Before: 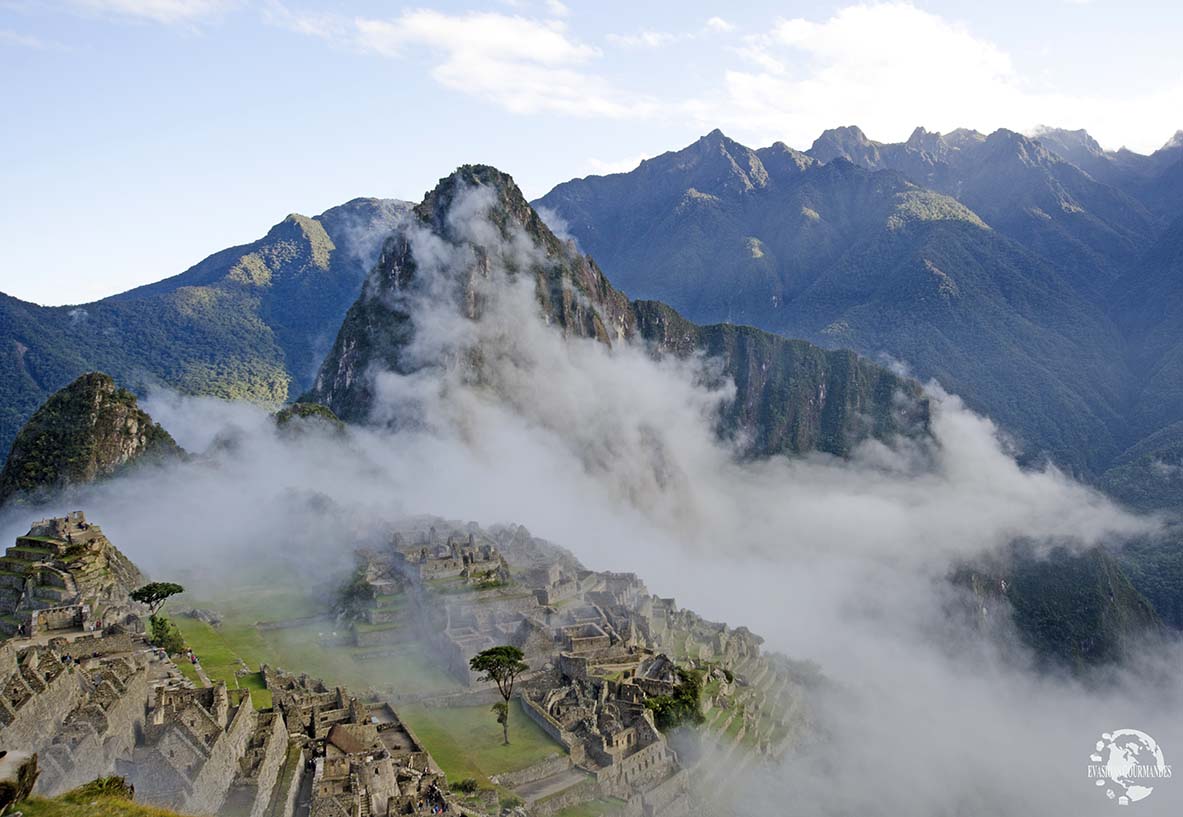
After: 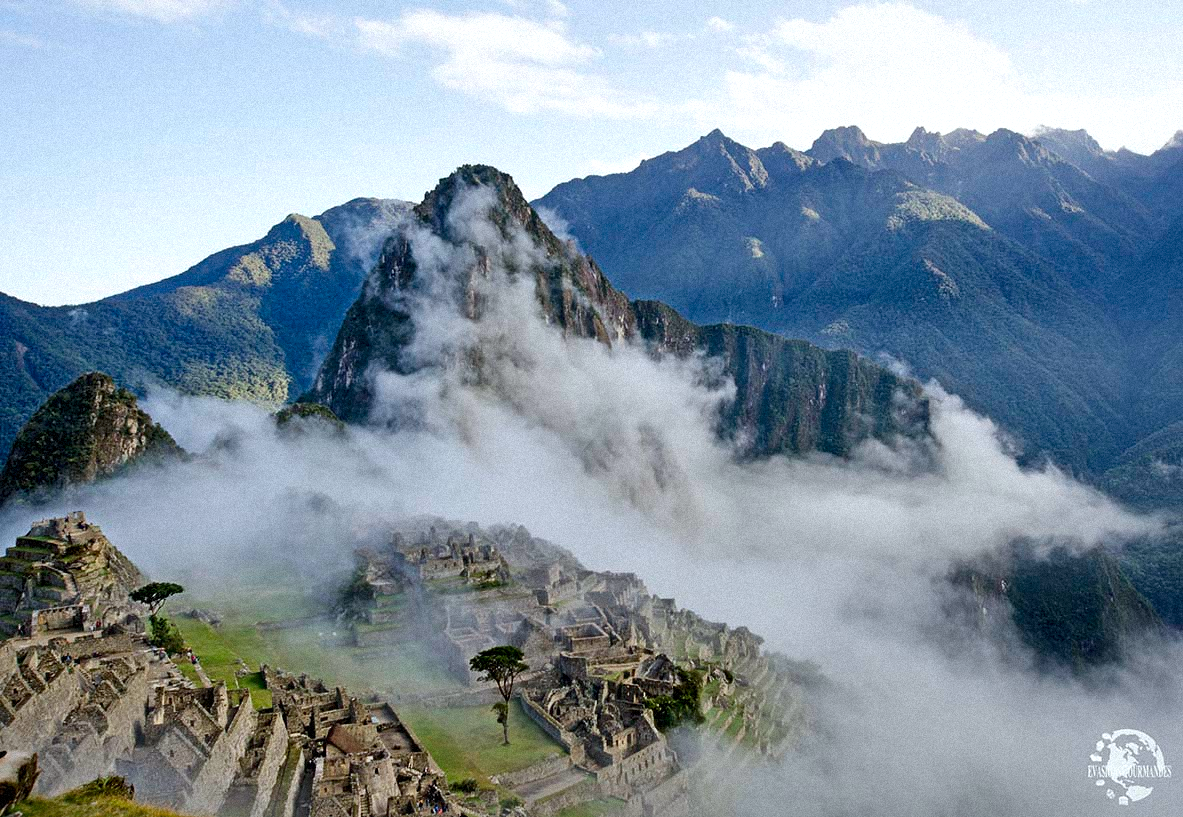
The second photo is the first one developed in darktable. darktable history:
local contrast: mode bilateral grid, contrast 25, coarseness 60, detail 151%, midtone range 0.2
grain: mid-tones bias 0%
white balance: red 0.982, blue 1.018
